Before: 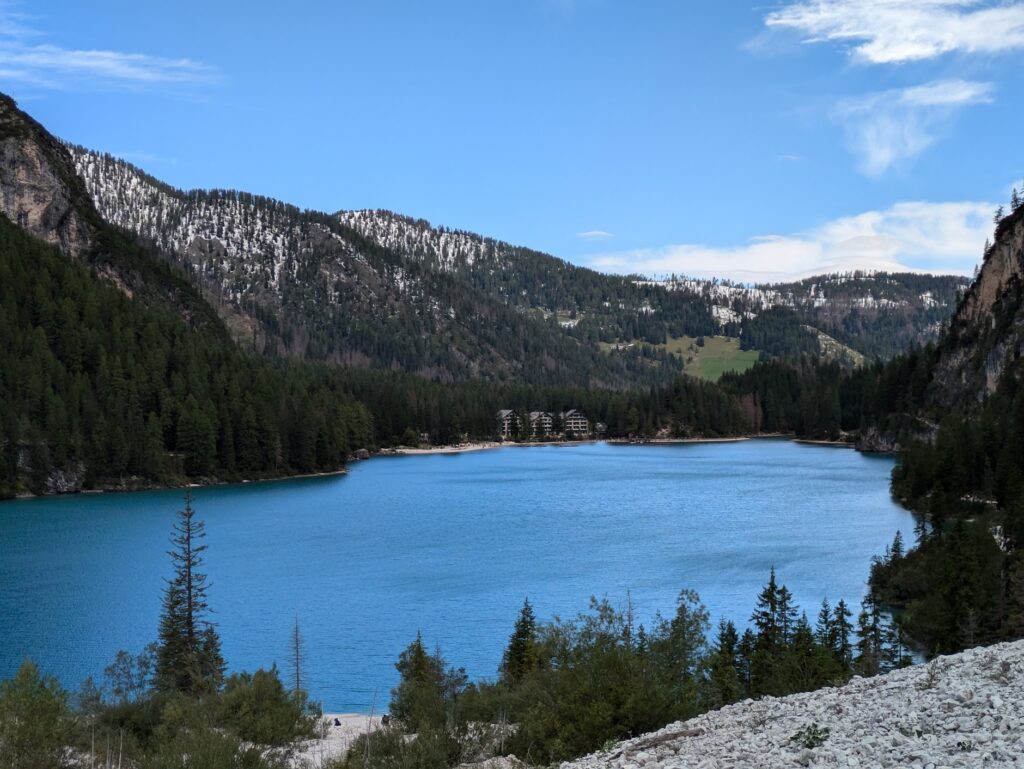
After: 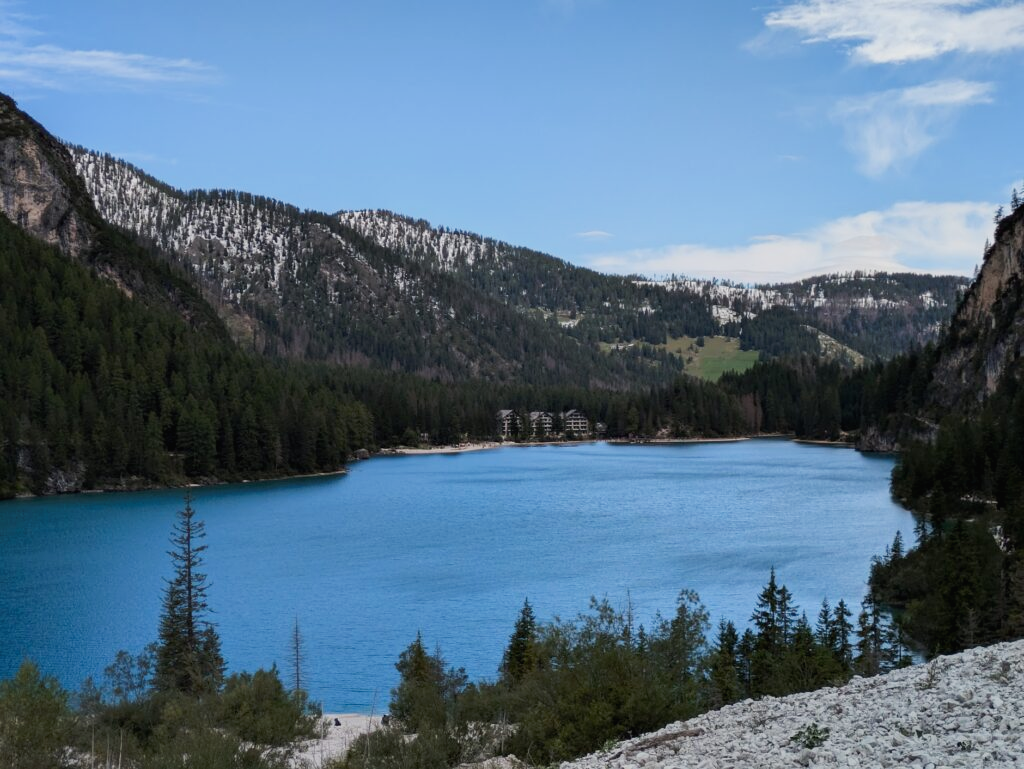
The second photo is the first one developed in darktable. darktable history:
exposure: black level correction 0.002, compensate exposure bias true, compensate highlight preservation false
tone curve: curves: ch0 [(0, 0.014) (0.036, 0.047) (0.15, 0.156) (0.27, 0.258) (0.511, 0.506) (0.761, 0.741) (1, 0.919)]; ch1 [(0, 0) (0.179, 0.173) (0.322, 0.32) (0.429, 0.431) (0.502, 0.5) (0.519, 0.522) (0.562, 0.575) (0.631, 0.65) (0.72, 0.692) (1, 1)]; ch2 [(0, 0) (0.29, 0.295) (0.404, 0.436) (0.497, 0.498) (0.533, 0.556) (0.599, 0.607) (0.696, 0.707) (1, 1)], preserve colors none
